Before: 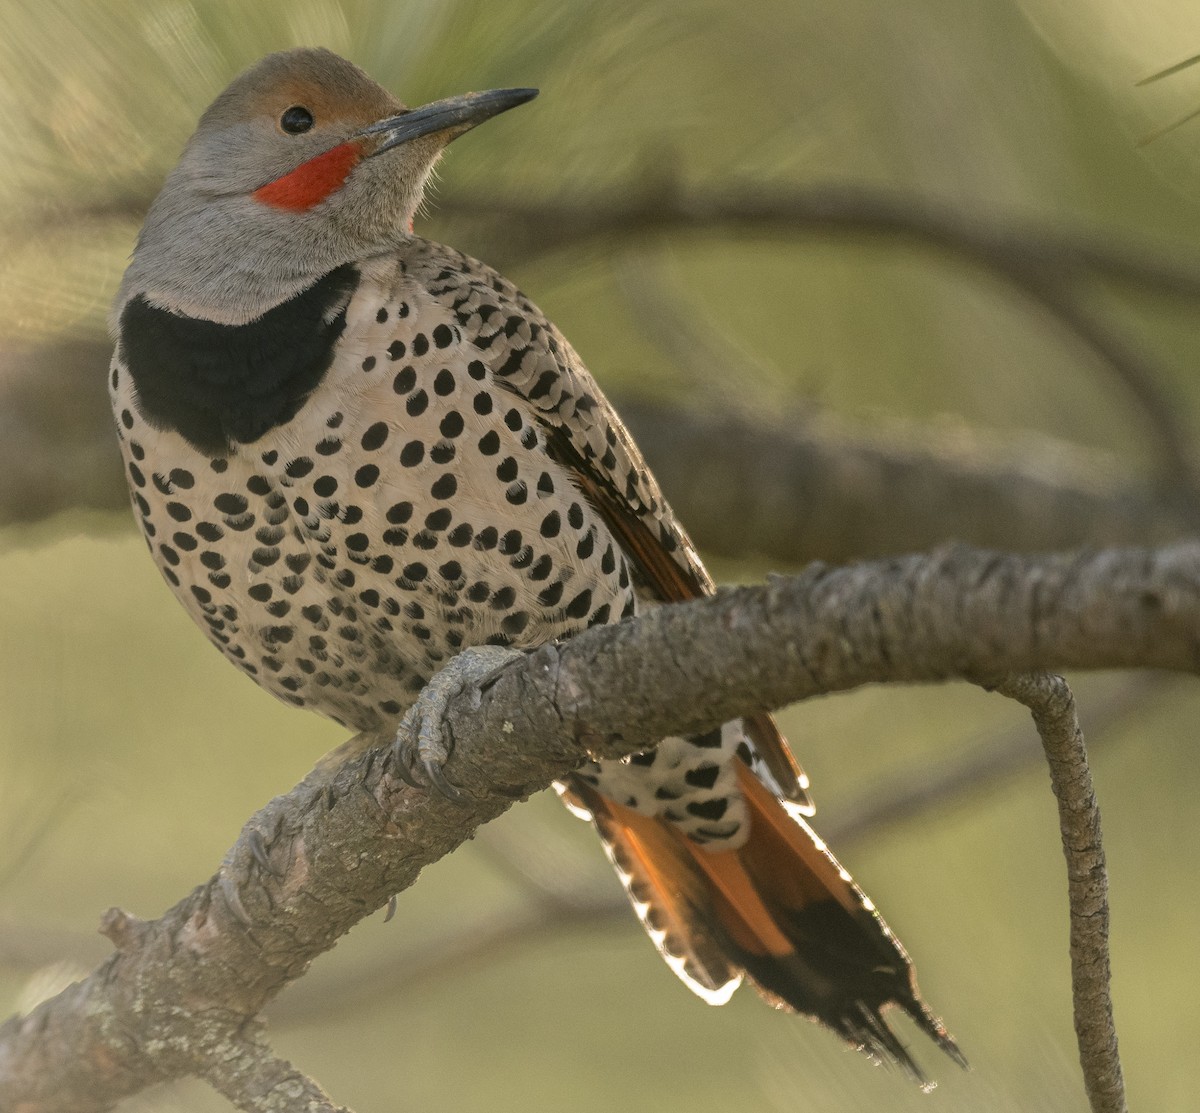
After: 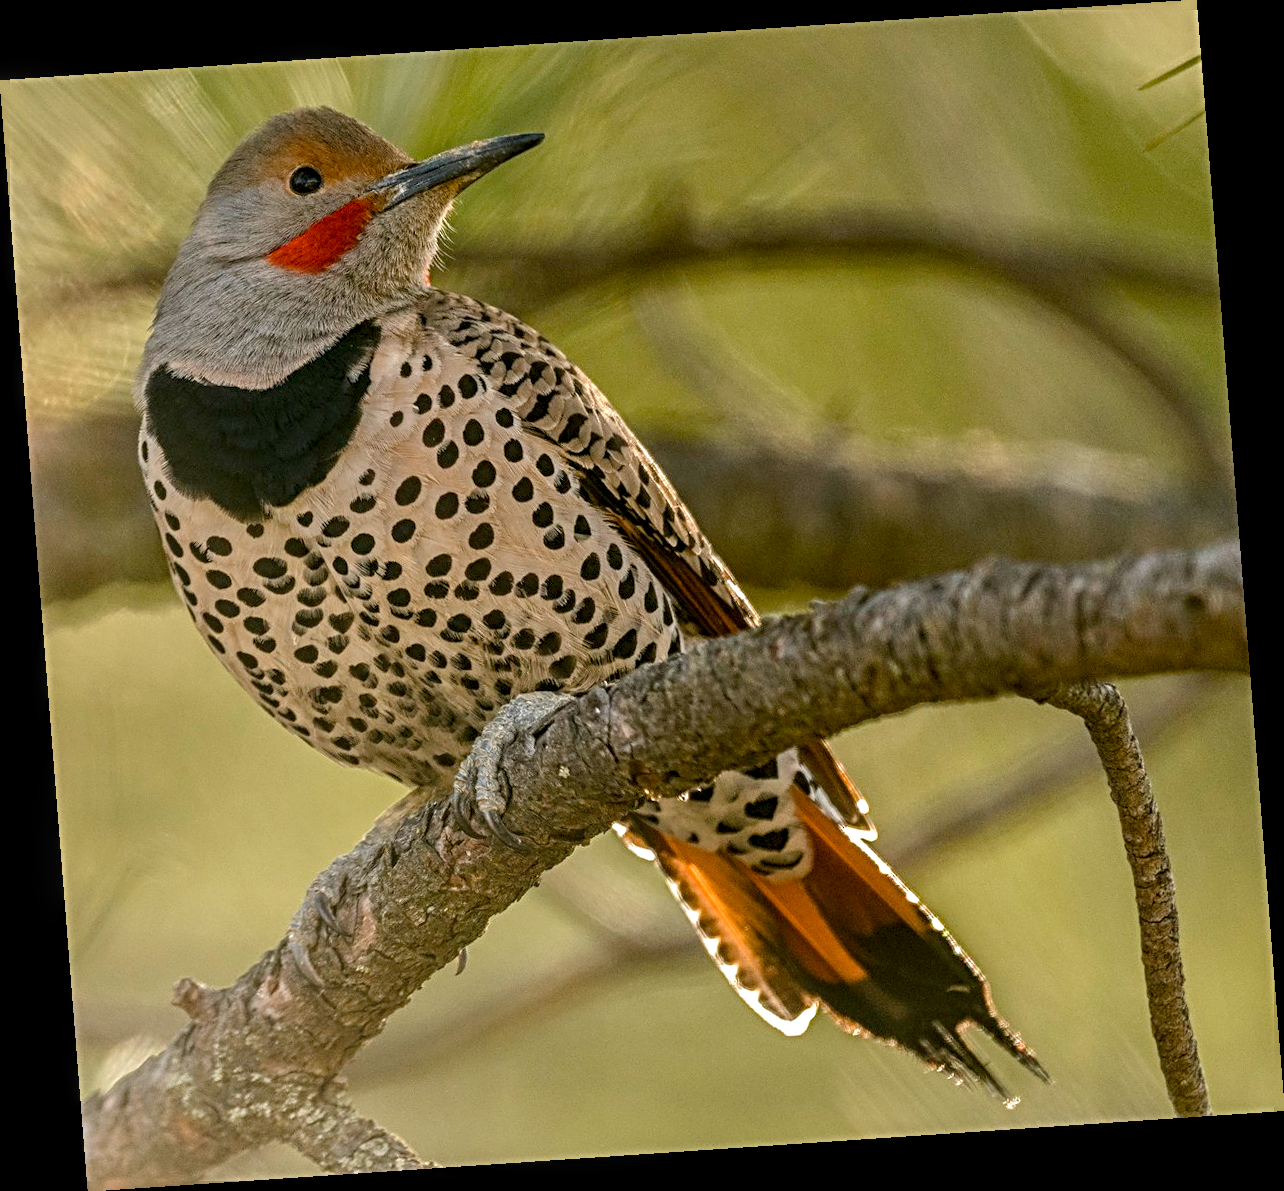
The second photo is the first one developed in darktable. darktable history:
rotate and perspective: rotation -4.2°, shear 0.006, automatic cropping off
local contrast: detail 150%
color balance rgb: perceptual saturation grading › global saturation 35%, perceptual saturation grading › highlights -30%, perceptual saturation grading › shadows 35%, perceptual brilliance grading › global brilliance 3%, perceptual brilliance grading › highlights -3%, perceptual brilliance grading › shadows 3%
sharpen: radius 4
